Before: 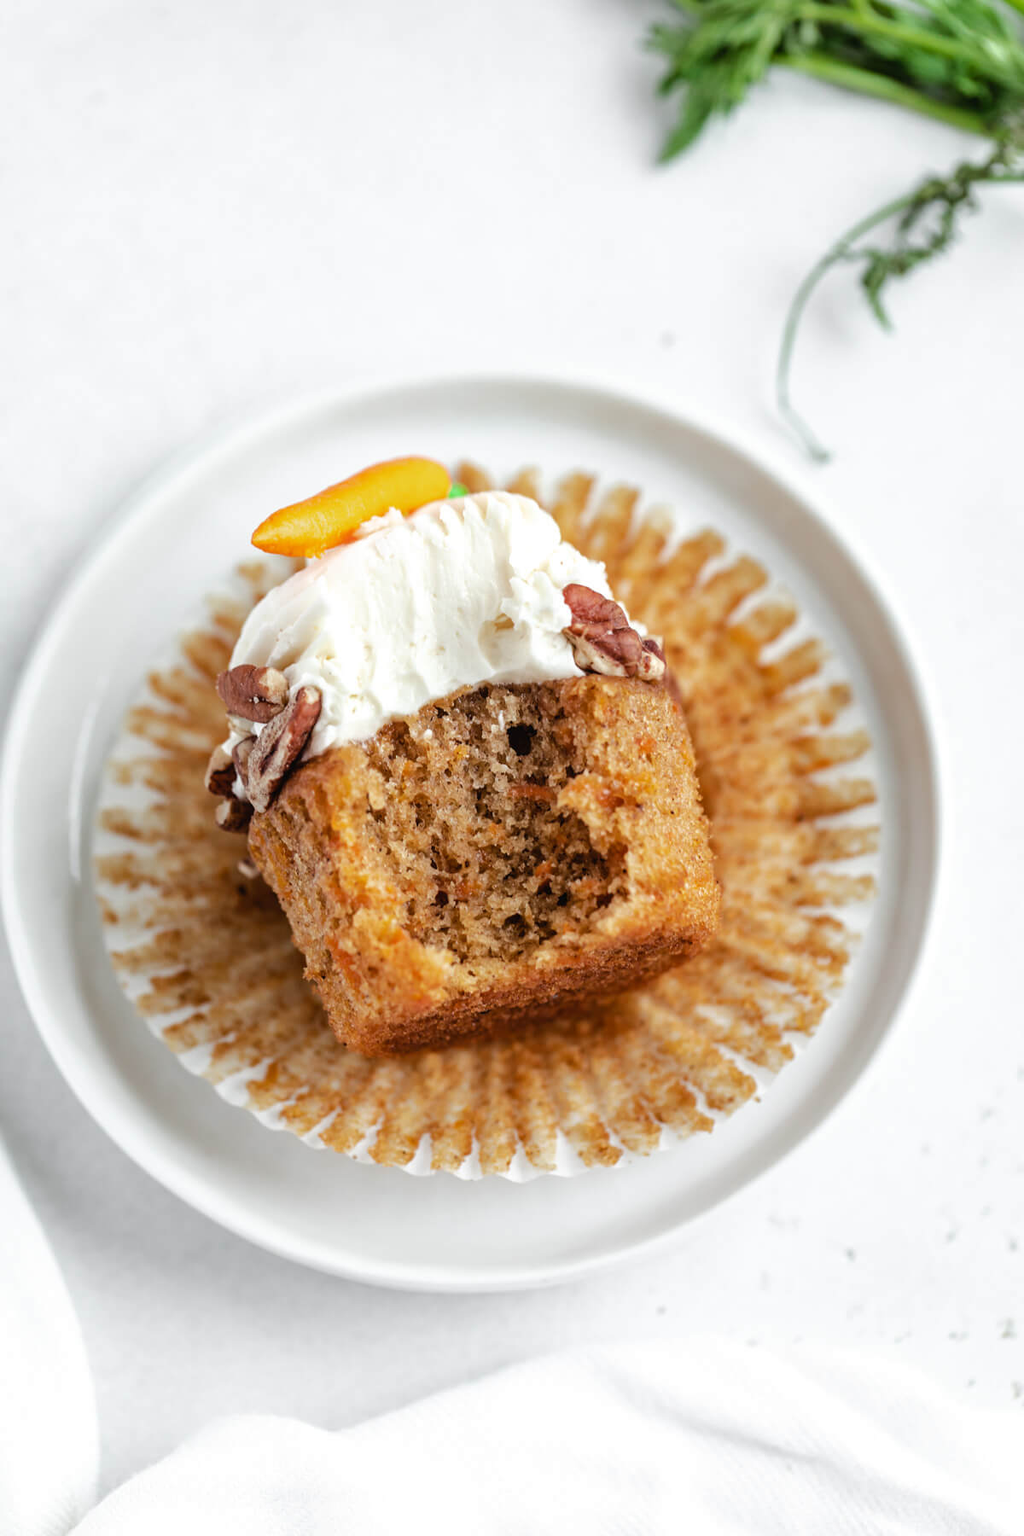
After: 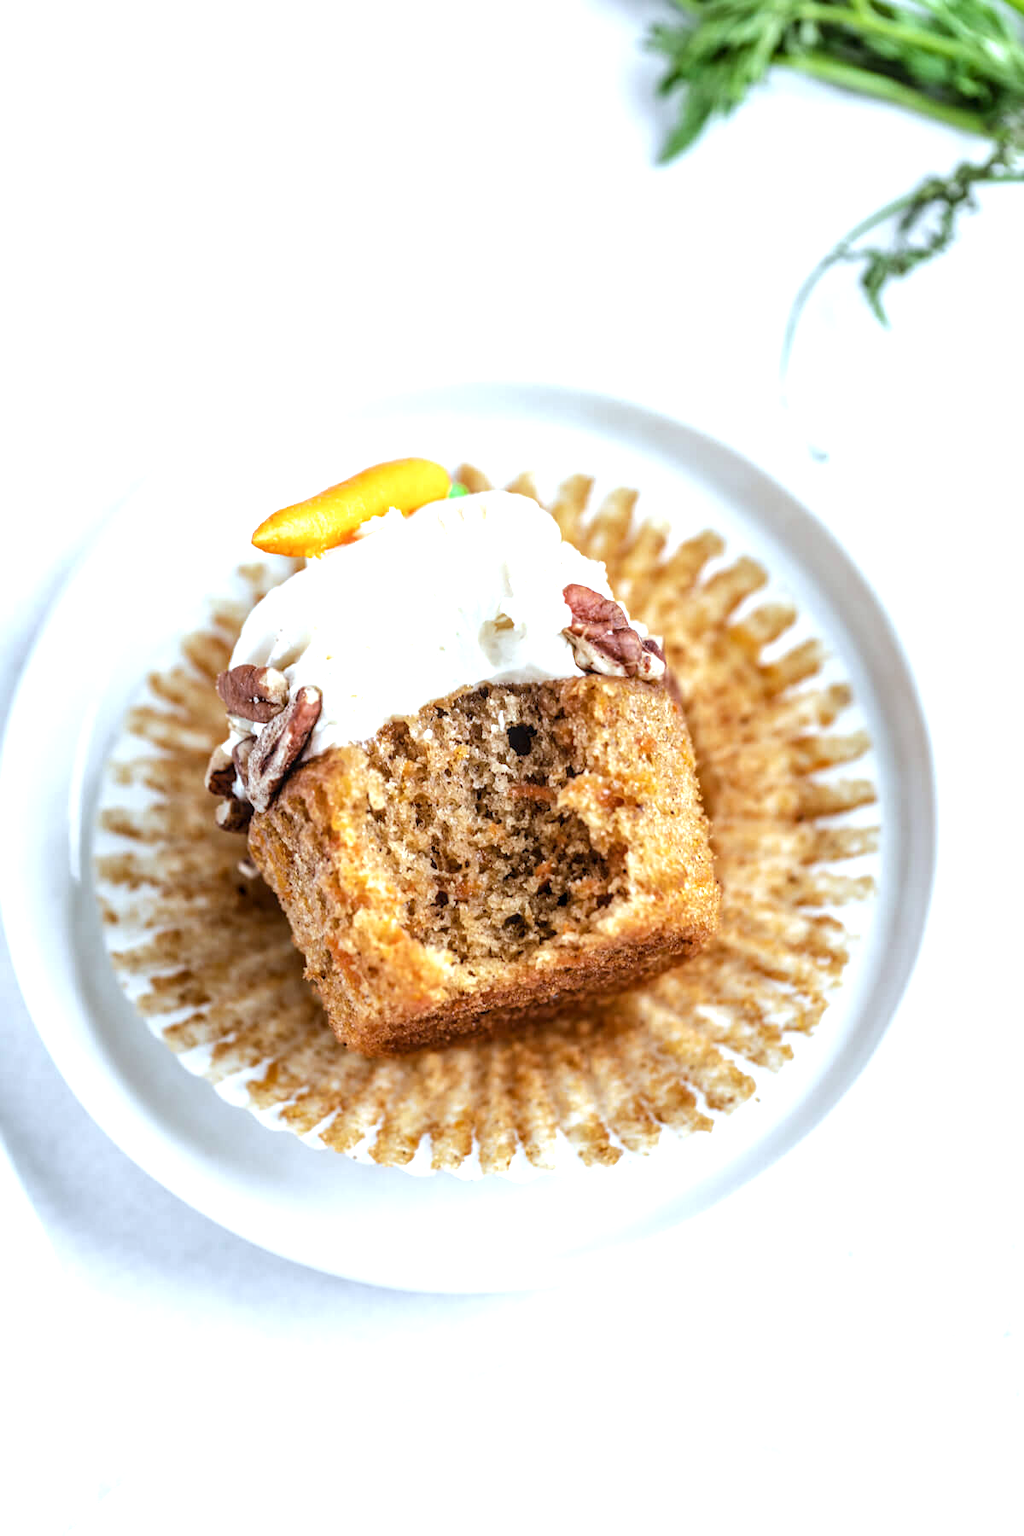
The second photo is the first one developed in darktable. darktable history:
exposure: black level correction 0, exposure 0.7 EV, compensate exposure bias true, compensate highlight preservation false
contrast brightness saturation: saturation -0.05
white balance: red 0.924, blue 1.095
local contrast: detail 130%
